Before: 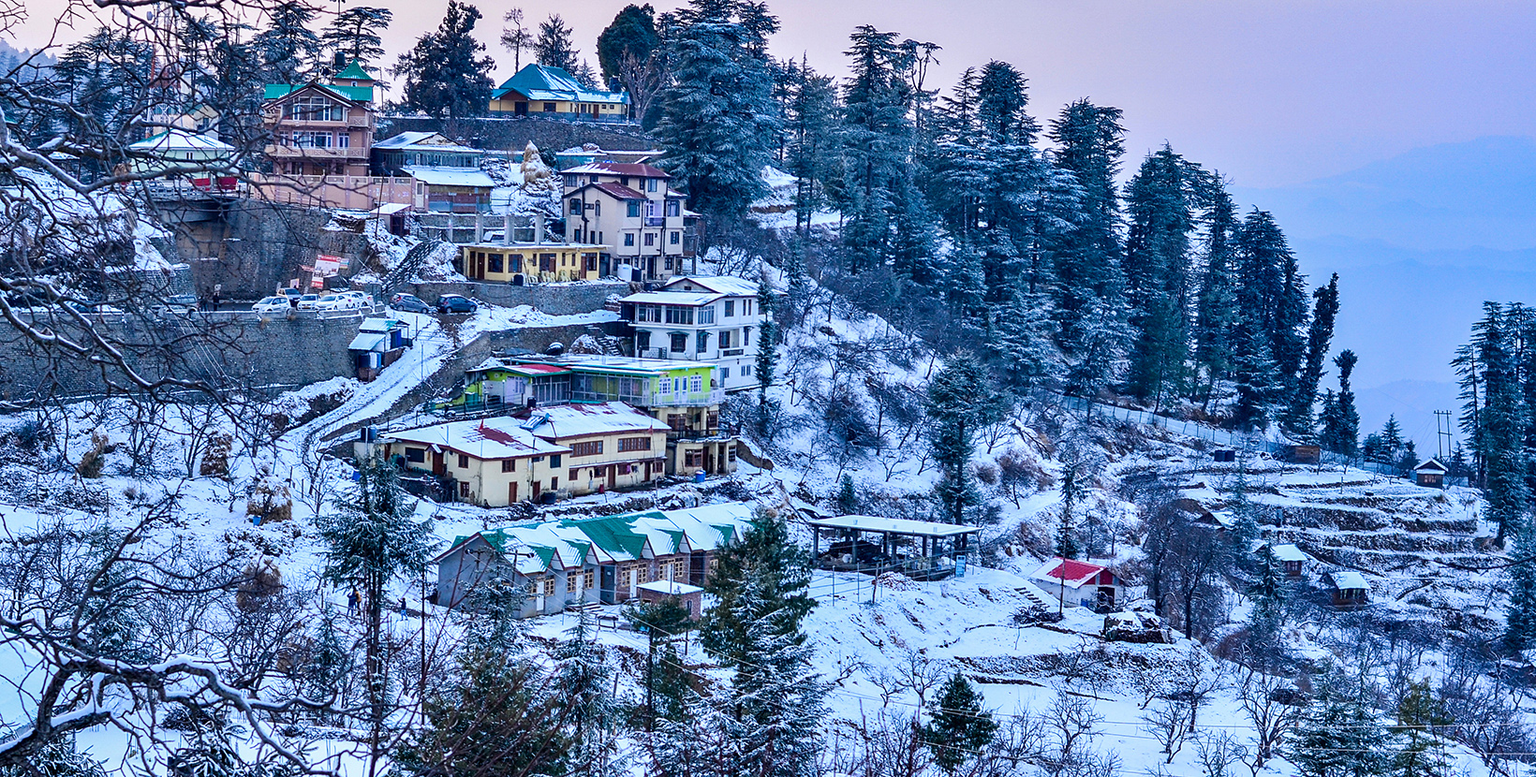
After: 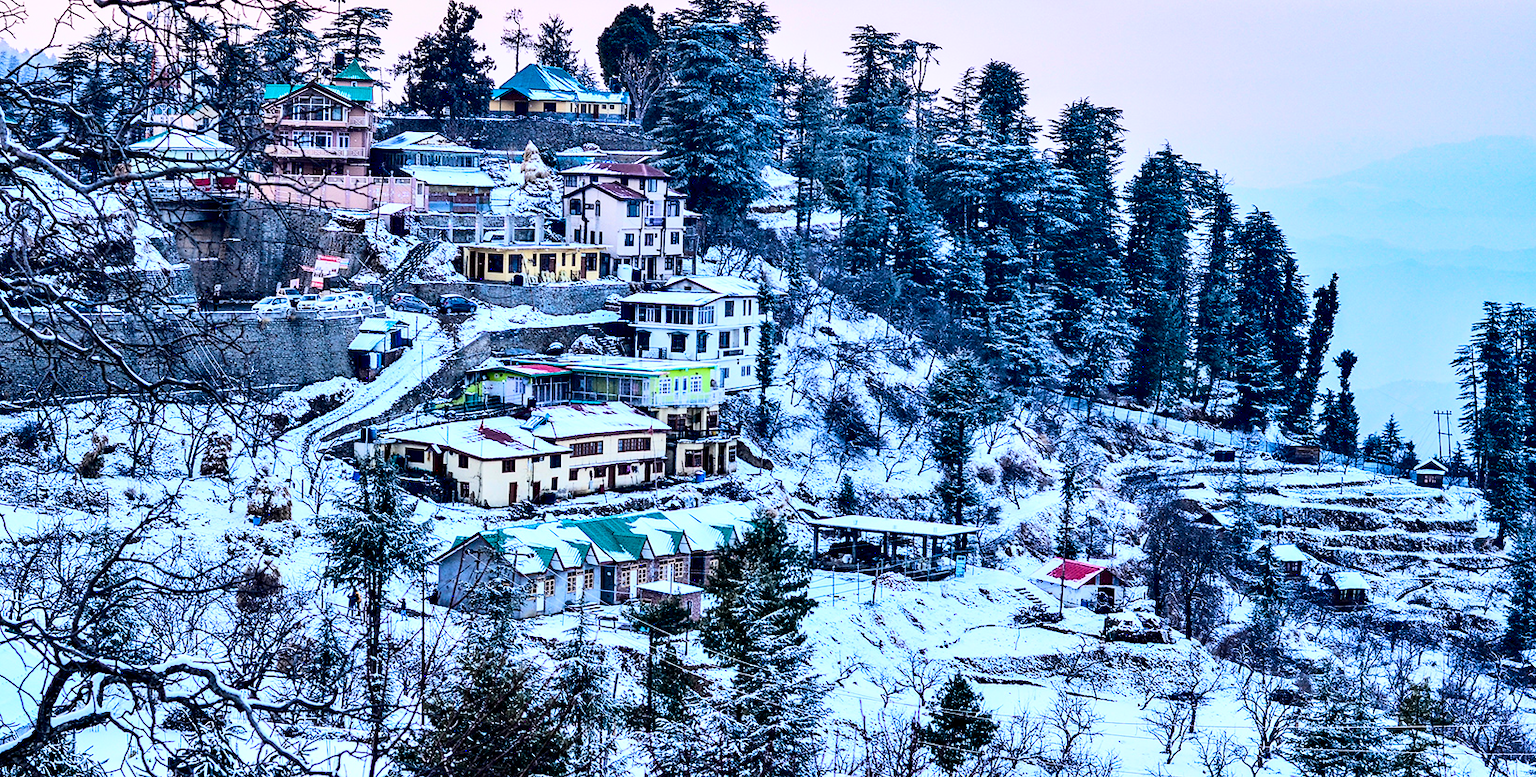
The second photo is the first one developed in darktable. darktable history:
exposure: black level correction 0.011, exposure -0.48 EV, compensate exposure bias true, compensate highlight preservation false
base curve: curves: ch0 [(0, 0) (0.007, 0.004) (0.027, 0.03) (0.046, 0.07) (0.207, 0.54) (0.442, 0.872) (0.673, 0.972) (1, 1)]
